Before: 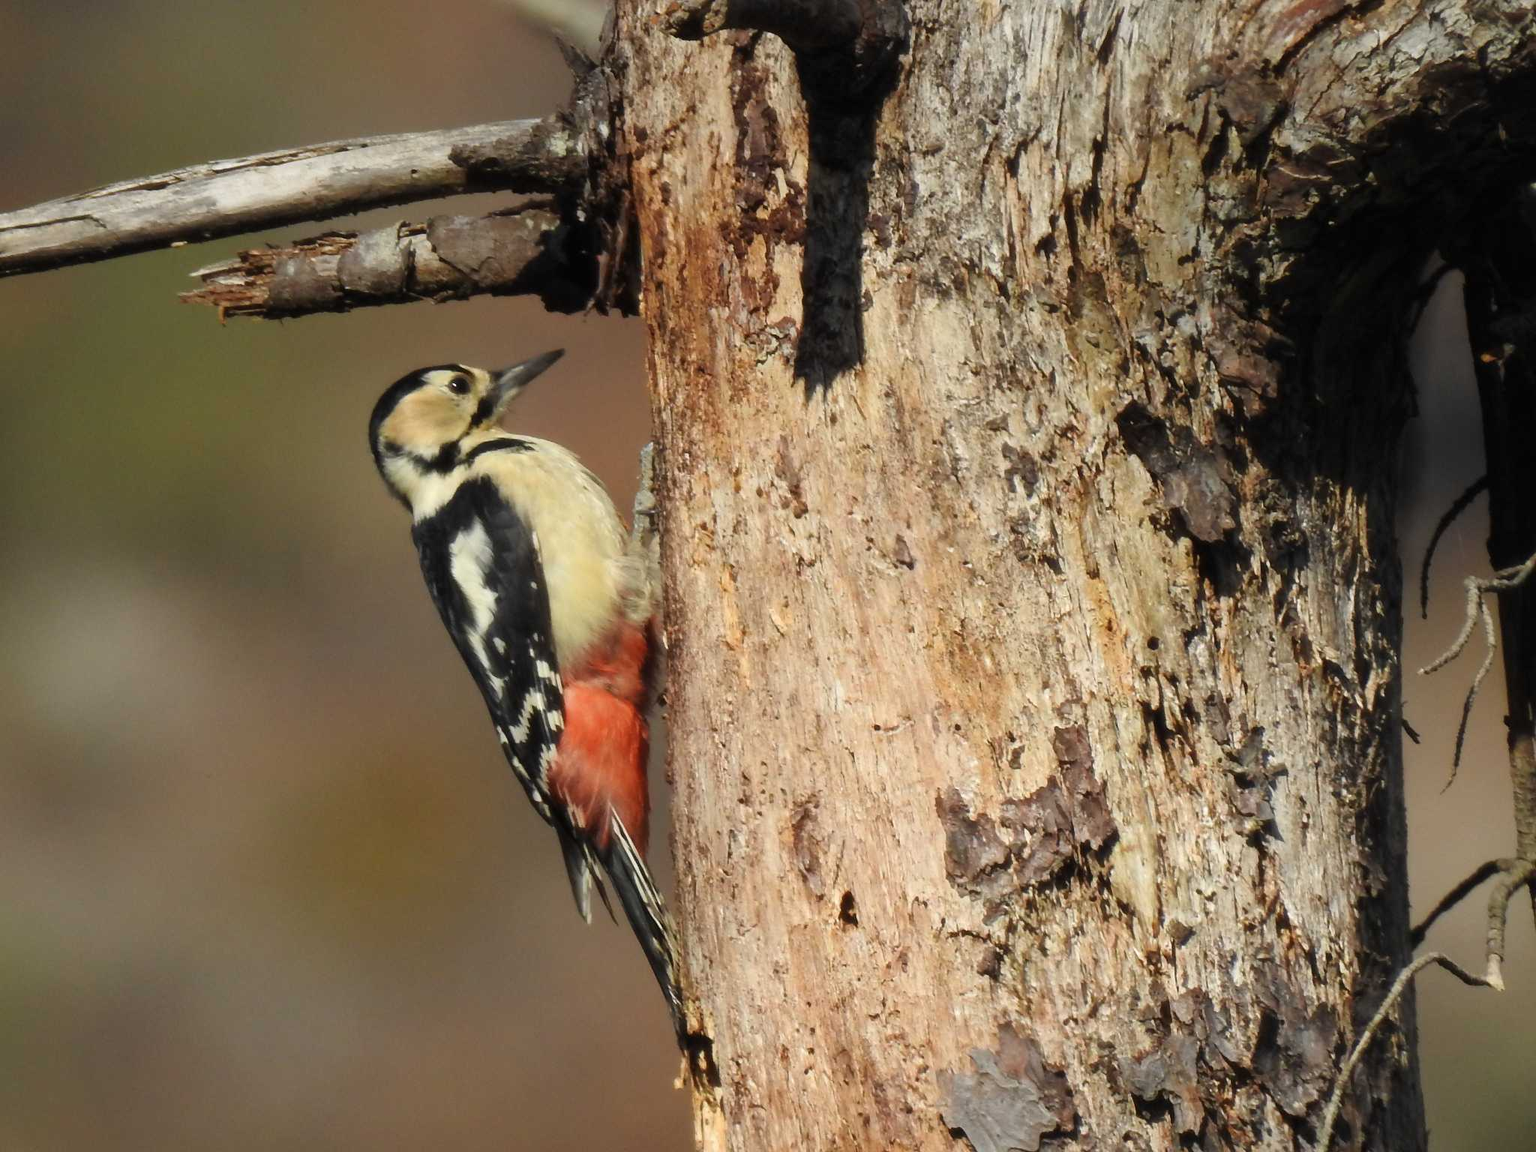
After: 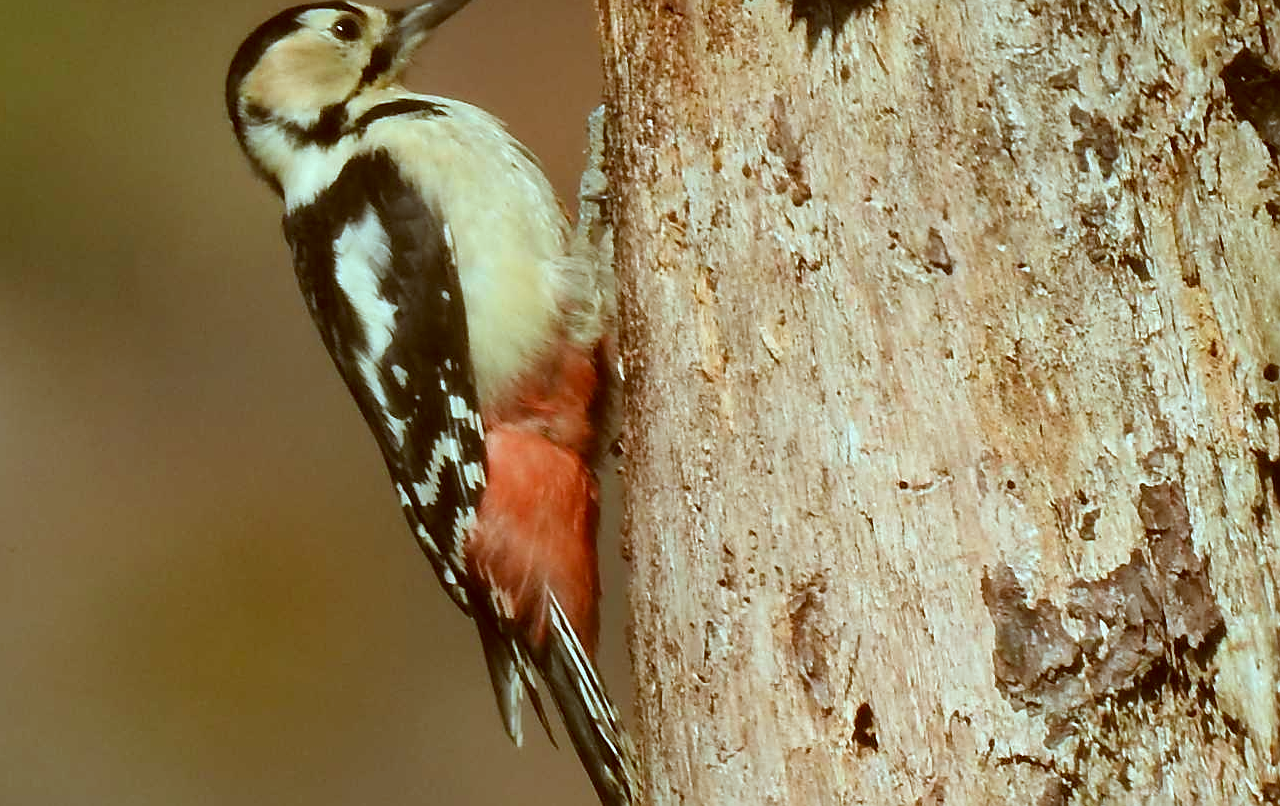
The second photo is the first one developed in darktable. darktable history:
color zones: curves: ch0 [(0.068, 0.464) (0.25, 0.5) (0.48, 0.508) (0.75, 0.536) (0.886, 0.476) (0.967, 0.456)]; ch1 [(0.066, 0.456) (0.25, 0.5) (0.616, 0.508) (0.746, 0.56) (0.934, 0.444)]
crop: left 13.008%, top 31.586%, right 24.451%, bottom 15.916%
sharpen: amount 0.535
color correction: highlights a* -14.87, highlights b* -16.82, shadows a* 10.73, shadows b* 28.64
